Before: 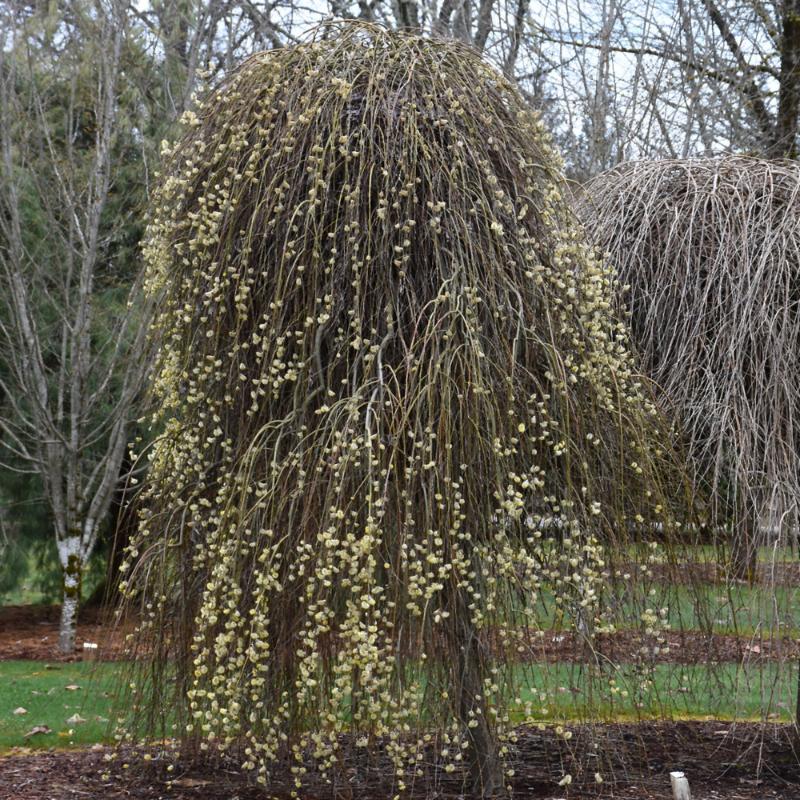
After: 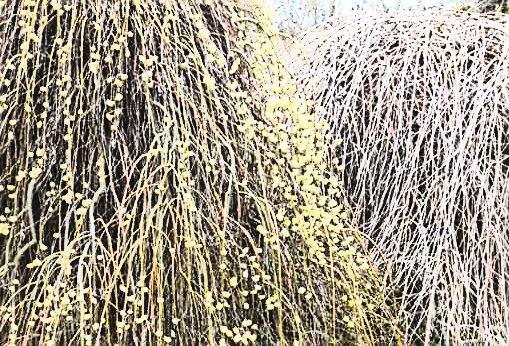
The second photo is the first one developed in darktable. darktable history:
tone equalizer: -8 EV -0.417 EV, -7 EV -0.389 EV, -6 EV -0.333 EV, -5 EV -0.222 EV, -3 EV 0.222 EV, -2 EV 0.333 EV, -1 EV 0.389 EV, +0 EV 0.417 EV, edges refinement/feathering 500, mask exposure compensation -1.57 EV, preserve details no
rgb curve: curves: ch0 [(0, 0) (0.21, 0.15) (0.24, 0.21) (0.5, 0.75) (0.75, 0.96) (0.89, 0.99) (1, 1)]; ch1 [(0, 0.02) (0.21, 0.13) (0.25, 0.2) (0.5, 0.67) (0.75, 0.9) (0.89, 0.97) (1, 1)]; ch2 [(0, 0.02) (0.21, 0.13) (0.25, 0.2) (0.5, 0.67) (0.75, 0.9) (0.89, 0.97) (1, 1)], compensate middle gray true
crop: left 36.005%, top 18.293%, right 0.31%, bottom 38.444%
exposure: black level correction 0, exposure 1.1 EV, compensate highlight preservation false
sharpen: amount 0.575
local contrast: detail 110%
